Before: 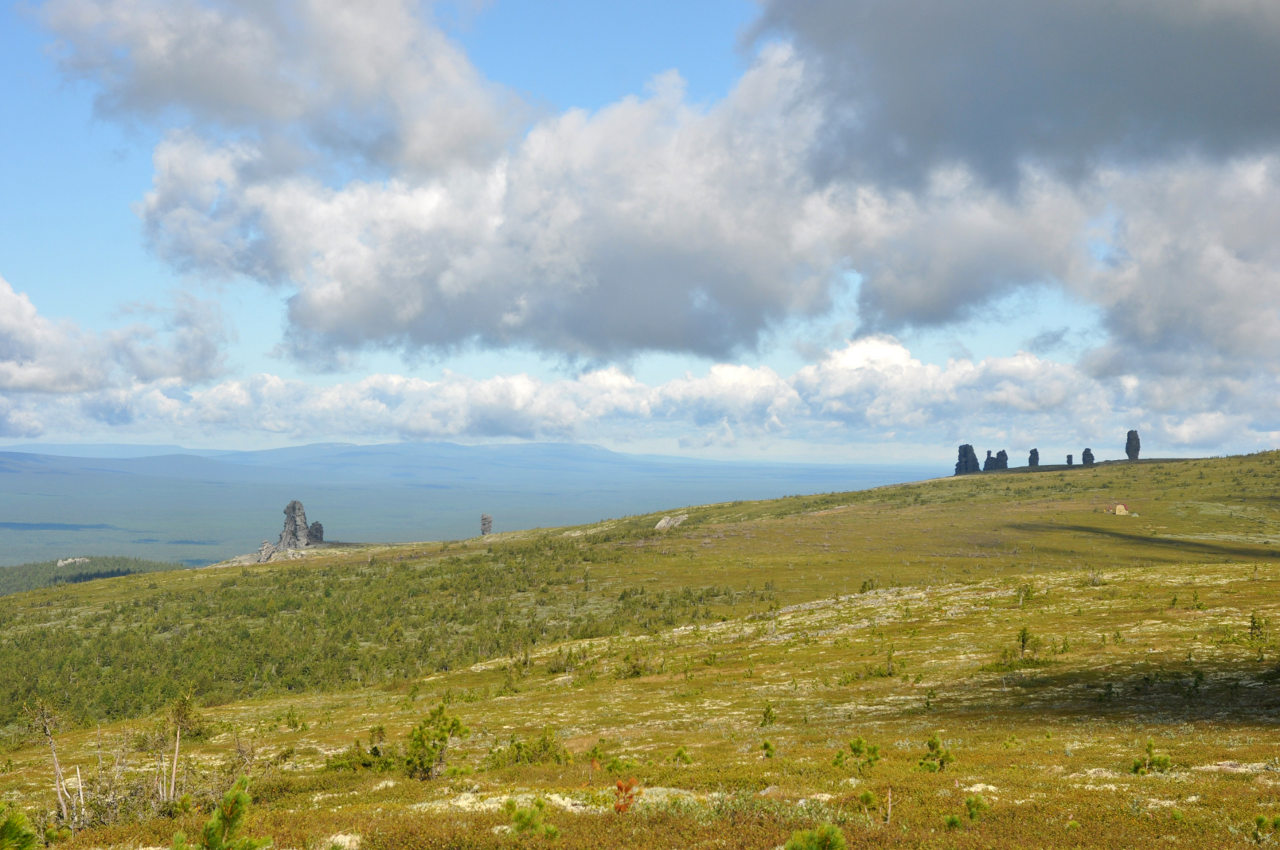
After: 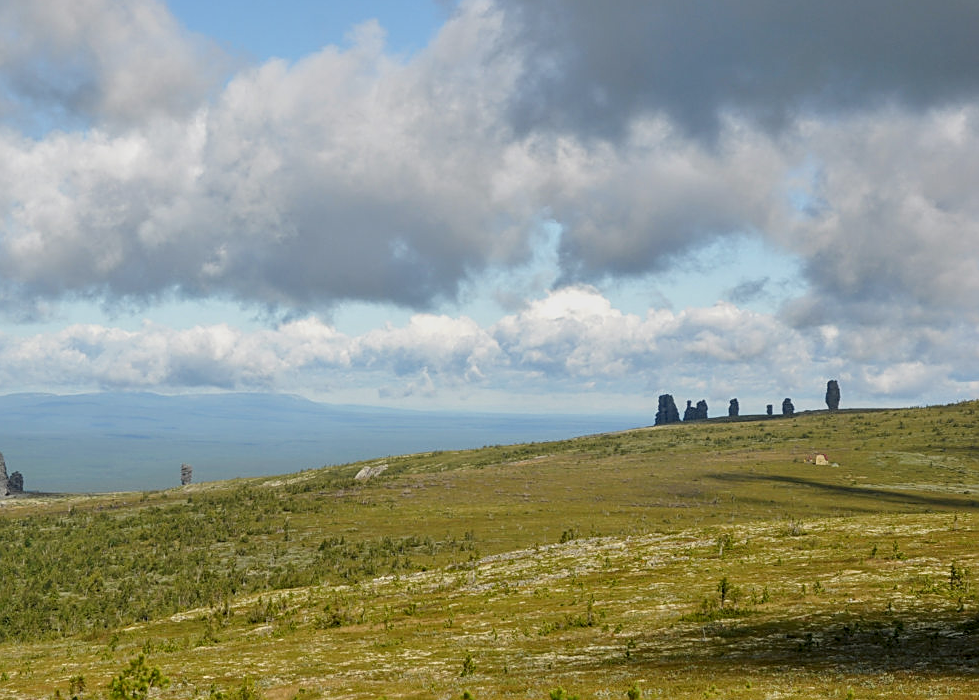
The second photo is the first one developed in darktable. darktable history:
exposure: exposure -0.403 EV, compensate exposure bias true, compensate highlight preservation false
crop: left 23.475%, top 5.909%, bottom 11.668%
sharpen: on, module defaults
tone curve: curves: ch0 [(0, 0) (0.822, 0.825) (0.994, 0.955)]; ch1 [(0, 0) (0.226, 0.261) (0.383, 0.397) (0.46, 0.46) (0.498, 0.479) (0.524, 0.523) (0.578, 0.575) (1, 1)]; ch2 [(0, 0) (0.438, 0.456) (0.5, 0.498) (0.547, 0.515) (0.597, 0.58) (0.629, 0.603) (1, 1)], preserve colors none
local contrast: on, module defaults
